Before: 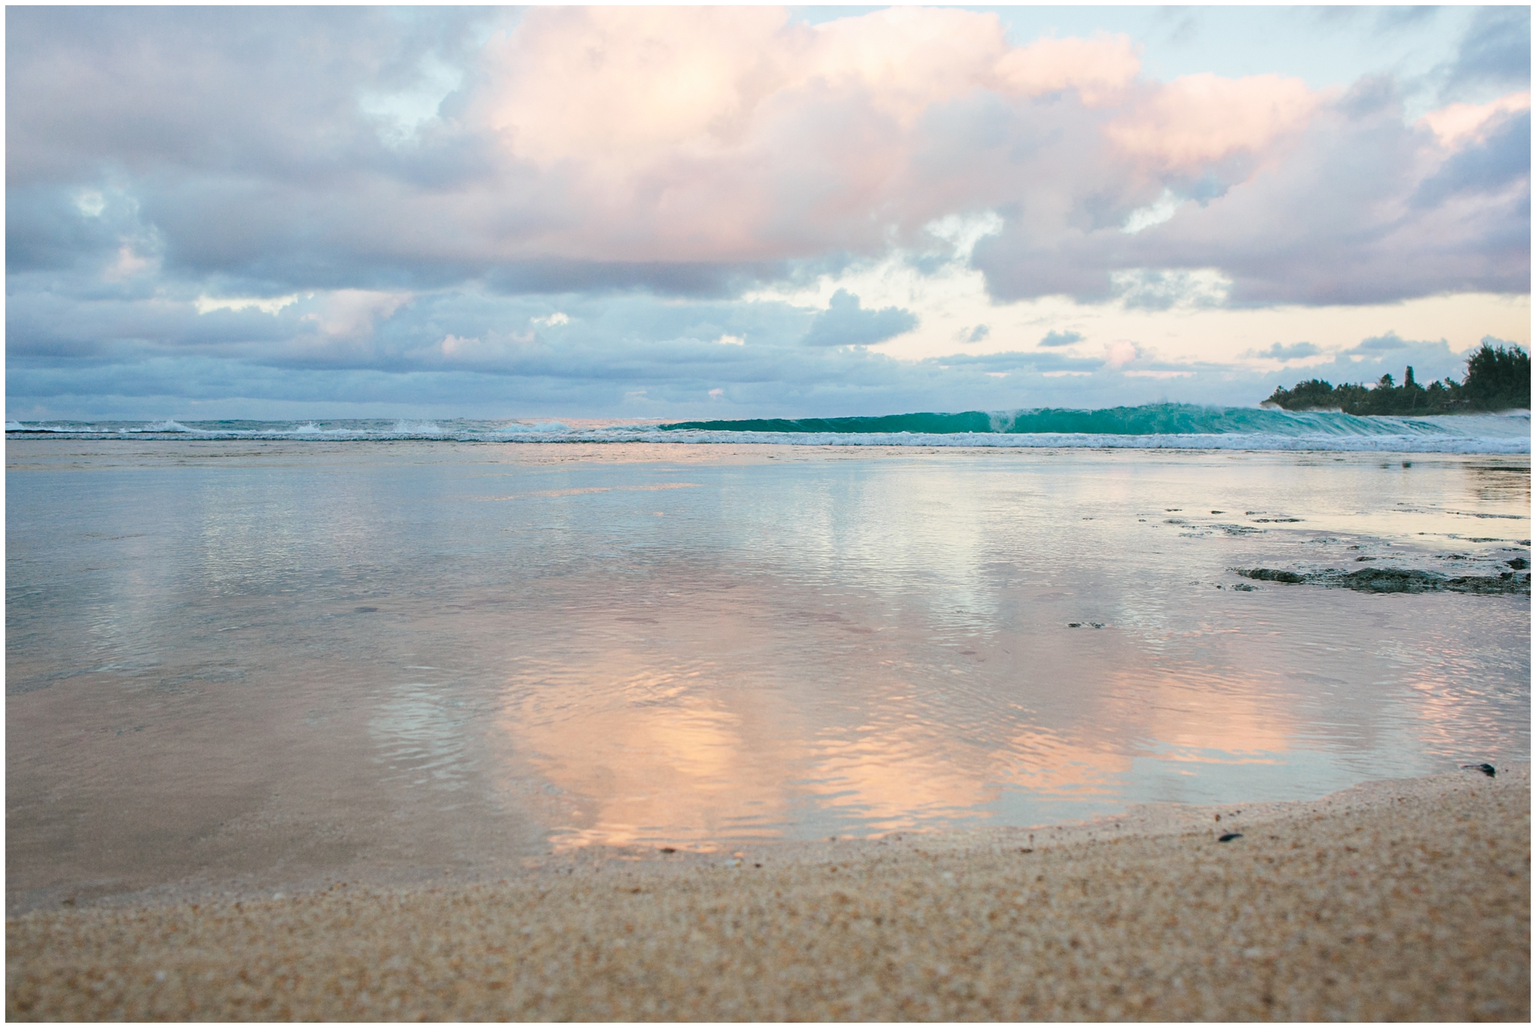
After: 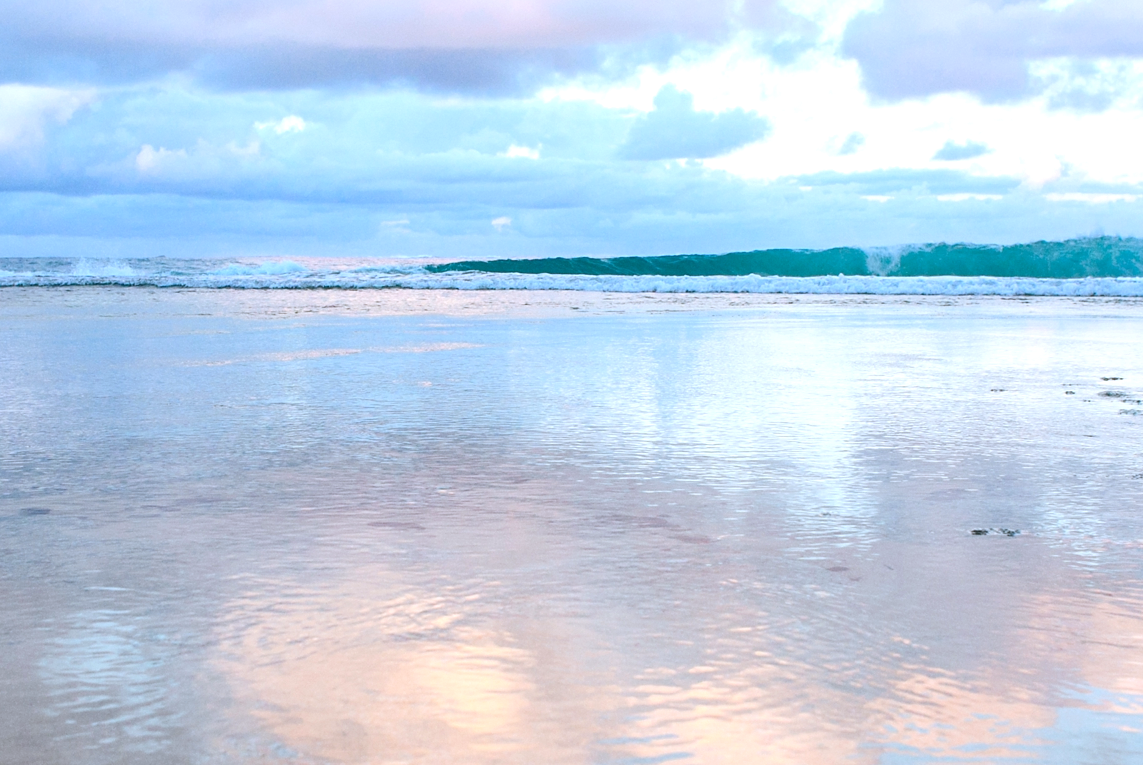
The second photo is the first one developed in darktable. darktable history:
crop and rotate: left 22.13%, top 22.054%, right 22.026%, bottom 22.102%
exposure: black level correction 0.001, exposure 0.5 EV, compensate exposure bias true, compensate highlight preservation false
white balance: red 0.926, green 1.003, blue 1.133
